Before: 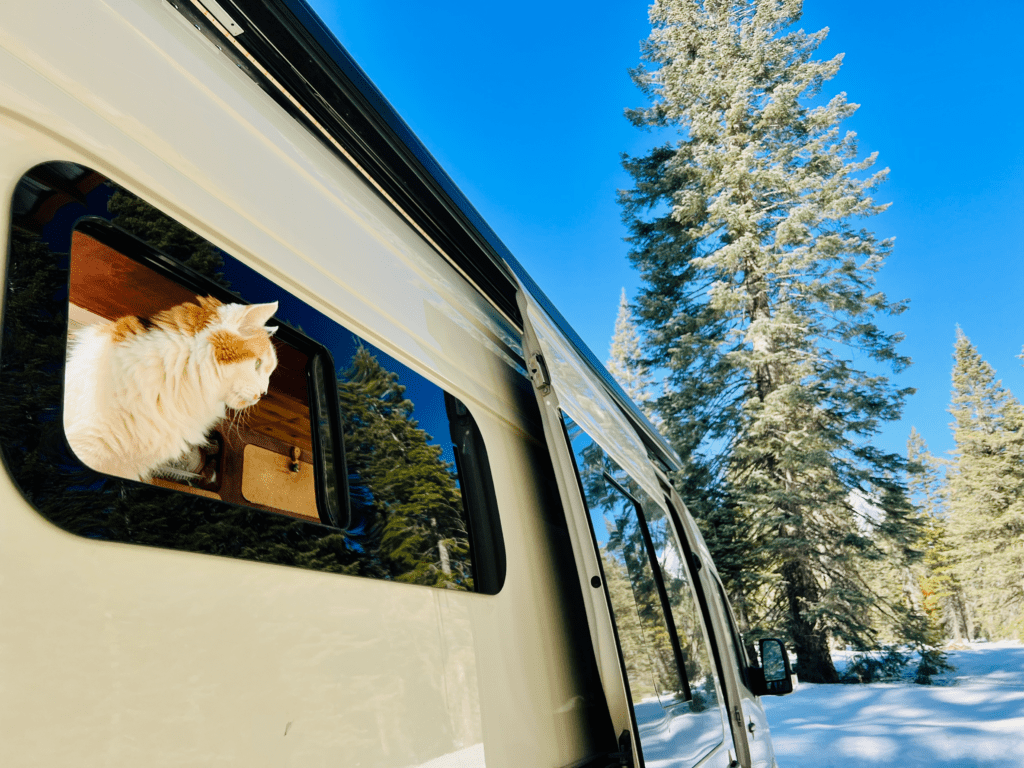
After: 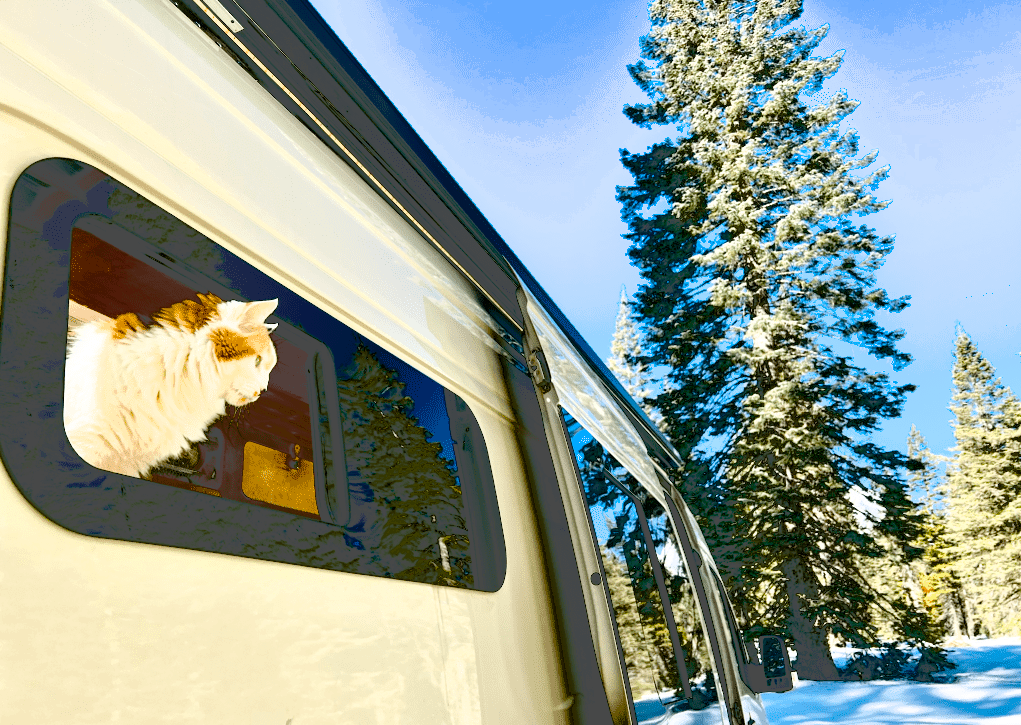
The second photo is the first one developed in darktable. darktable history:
filmic rgb: black relative exposure -8.2 EV, white relative exposure 2.2 EV, threshold 3 EV, hardness 7.11, latitude 85.74%, contrast 1.696, highlights saturation mix -4%, shadows ↔ highlights balance -2.69%, color science v5 (2021), contrast in shadows safe, contrast in highlights safe, enable highlight reconstruction true
crop: top 0.448%, right 0.264%, bottom 5.045%
exposure: black level correction 0.1, exposure -0.092 EV, compensate highlight preservation false
